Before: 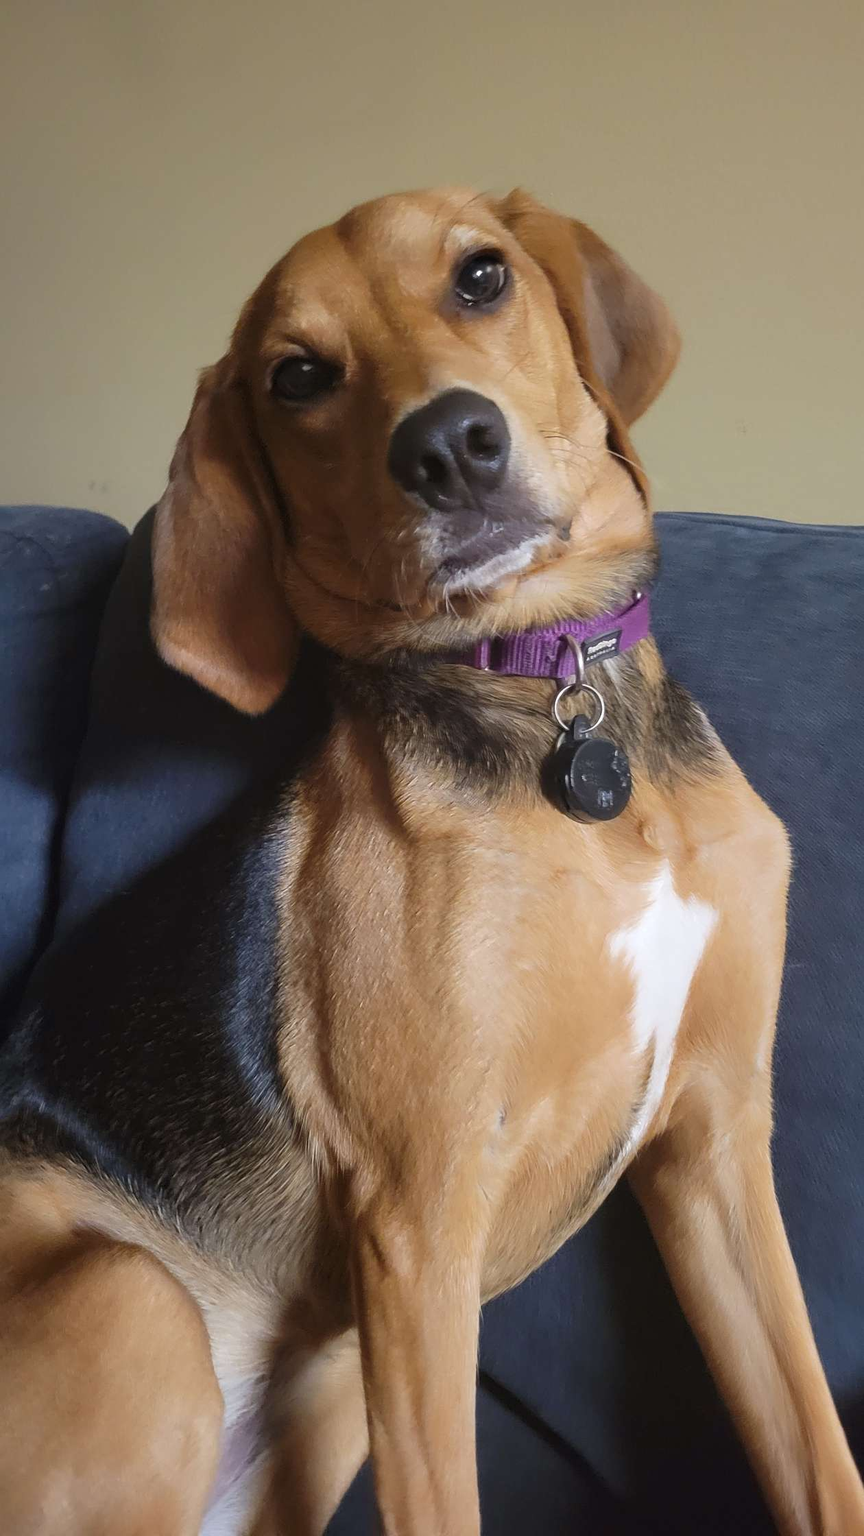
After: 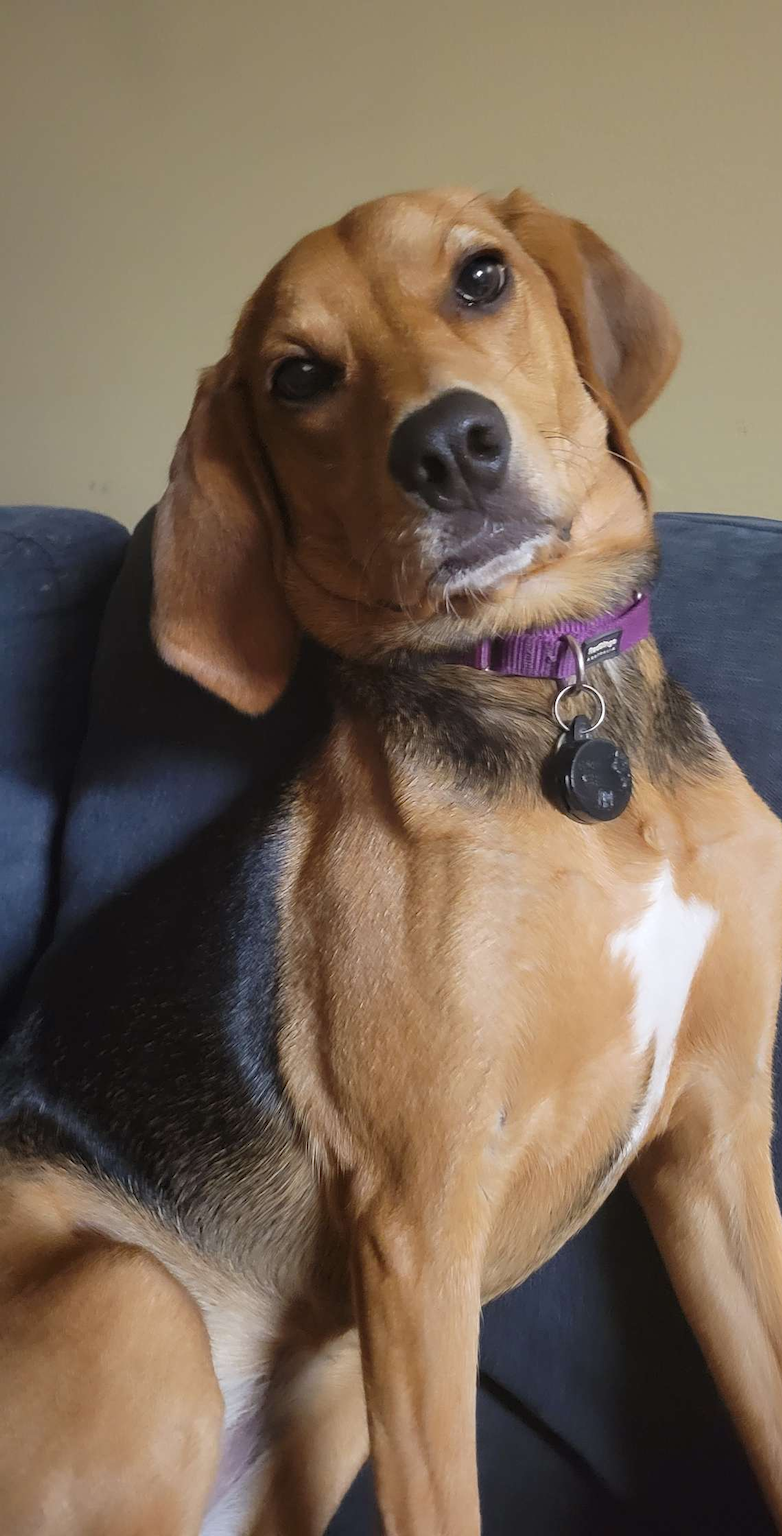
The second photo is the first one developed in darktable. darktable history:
crop: right 9.48%, bottom 0.034%
